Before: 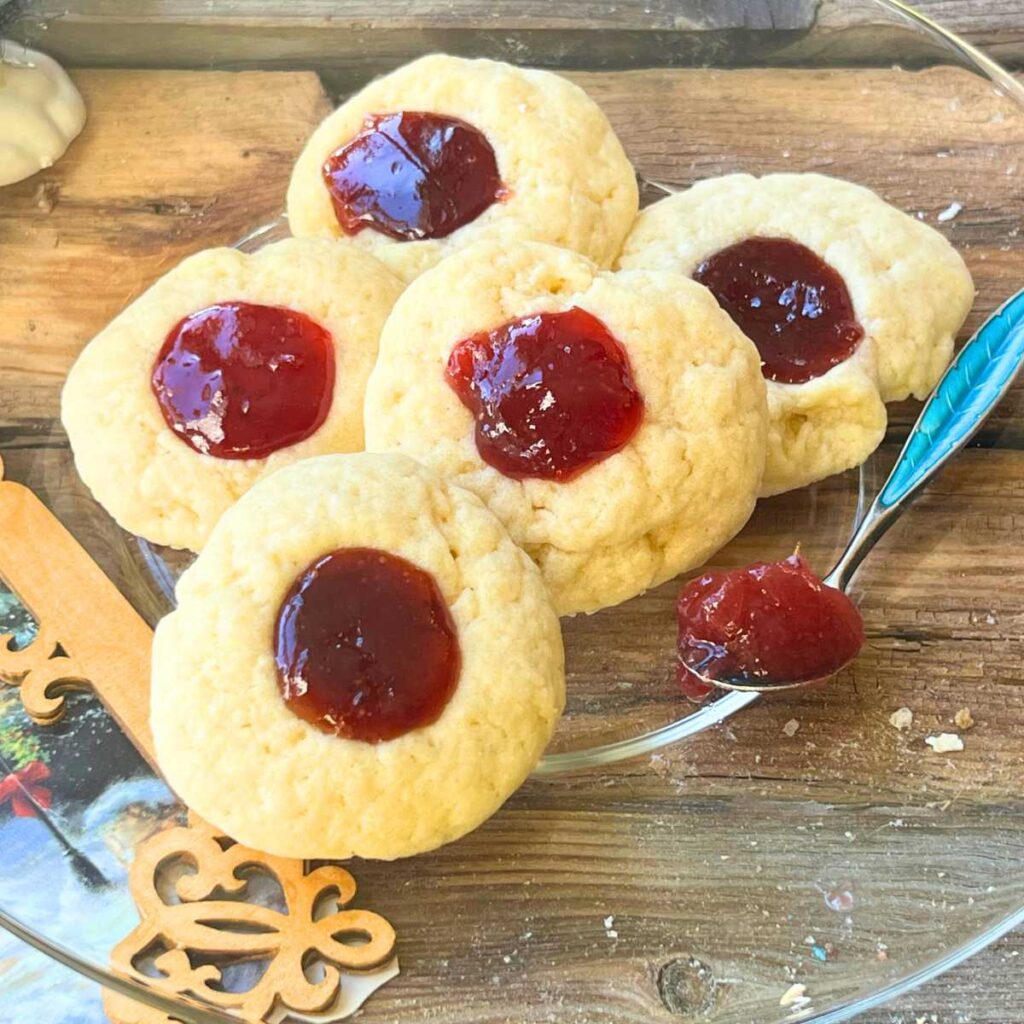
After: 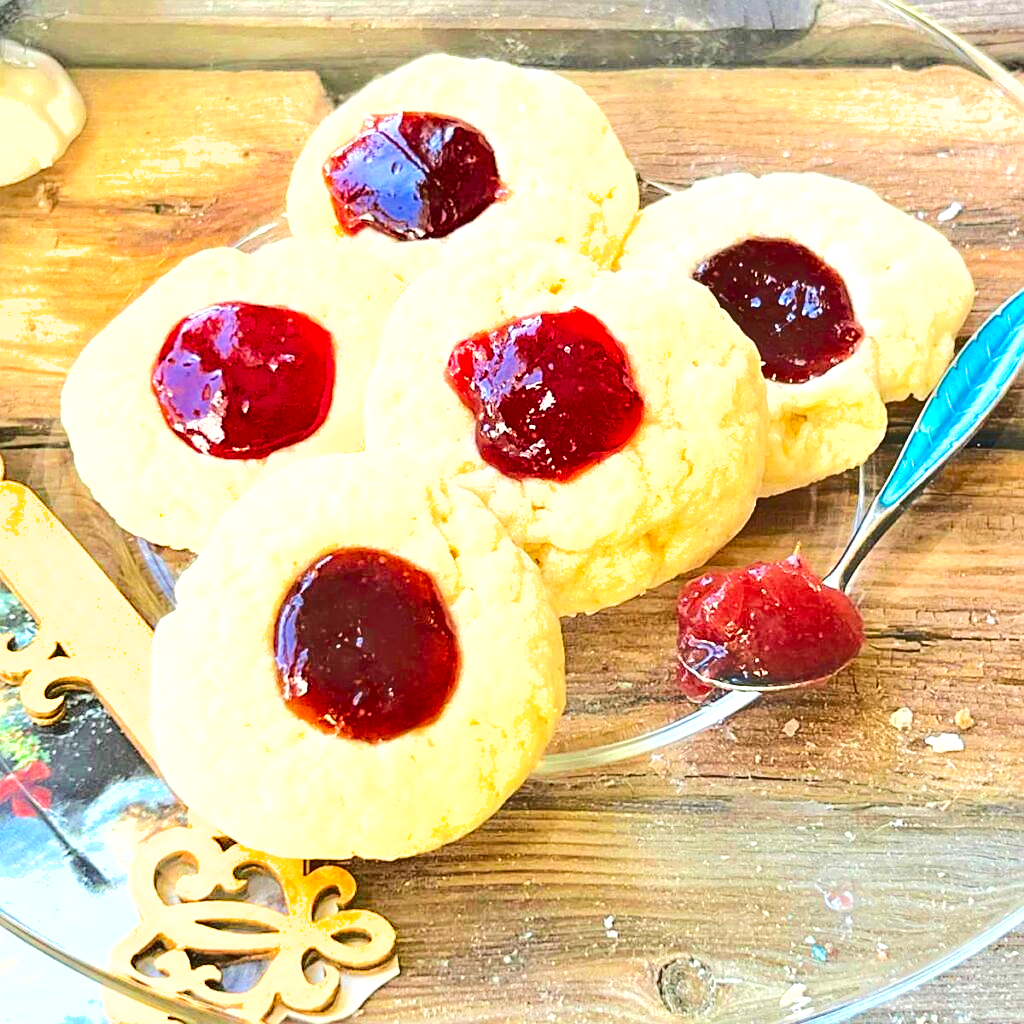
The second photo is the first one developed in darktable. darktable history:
sharpen: on, module defaults
contrast brightness saturation: contrast 0.049
tone equalizer: -8 EV 1.97 EV, -7 EV 1.99 EV, -6 EV 1.99 EV, -5 EV 2 EV, -4 EV 1.99 EV, -3 EV 1.49 EV, -2 EV 0.996 EV, -1 EV 0.478 EV, edges refinement/feathering 500, mask exposure compensation -1.57 EV, preserve details no
shadows and highlights: soften with gaussian
